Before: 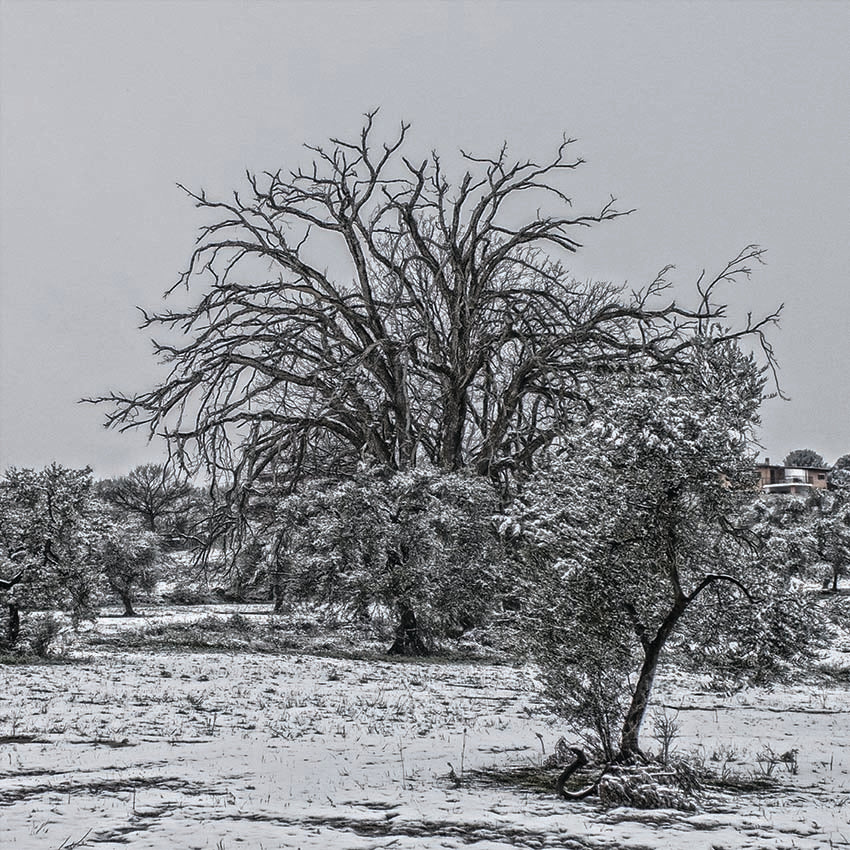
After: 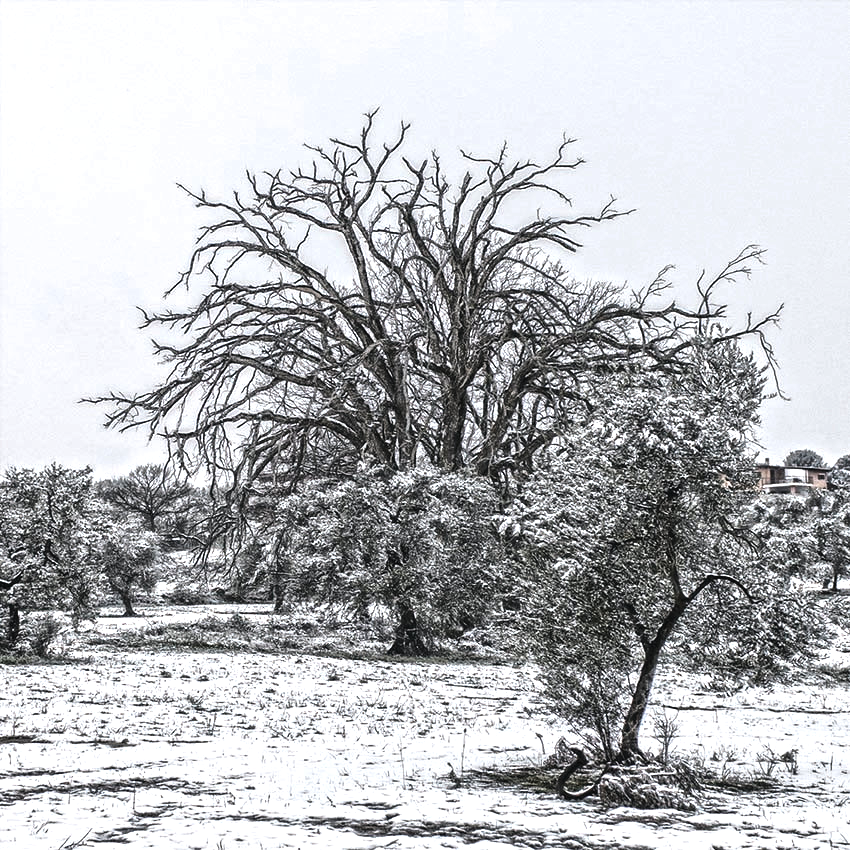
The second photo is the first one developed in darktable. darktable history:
exposure: black level correction -0.002, exposure 0.54 EV, compensate highlight preservation false
tone equalizer: -8 EV -0.417 EV, -7 EV -0.389 EV, -6 EV -0.333 EV, -5 EV -0.222 EV, -3 EV 0.222 EV, -2 EV 0.333 EV, -1 EV 0.389 EV, +0 EV 0.417 EV, edges refinement/feathering 500, mask exposure compensation -1.57 EV, preserve details no
